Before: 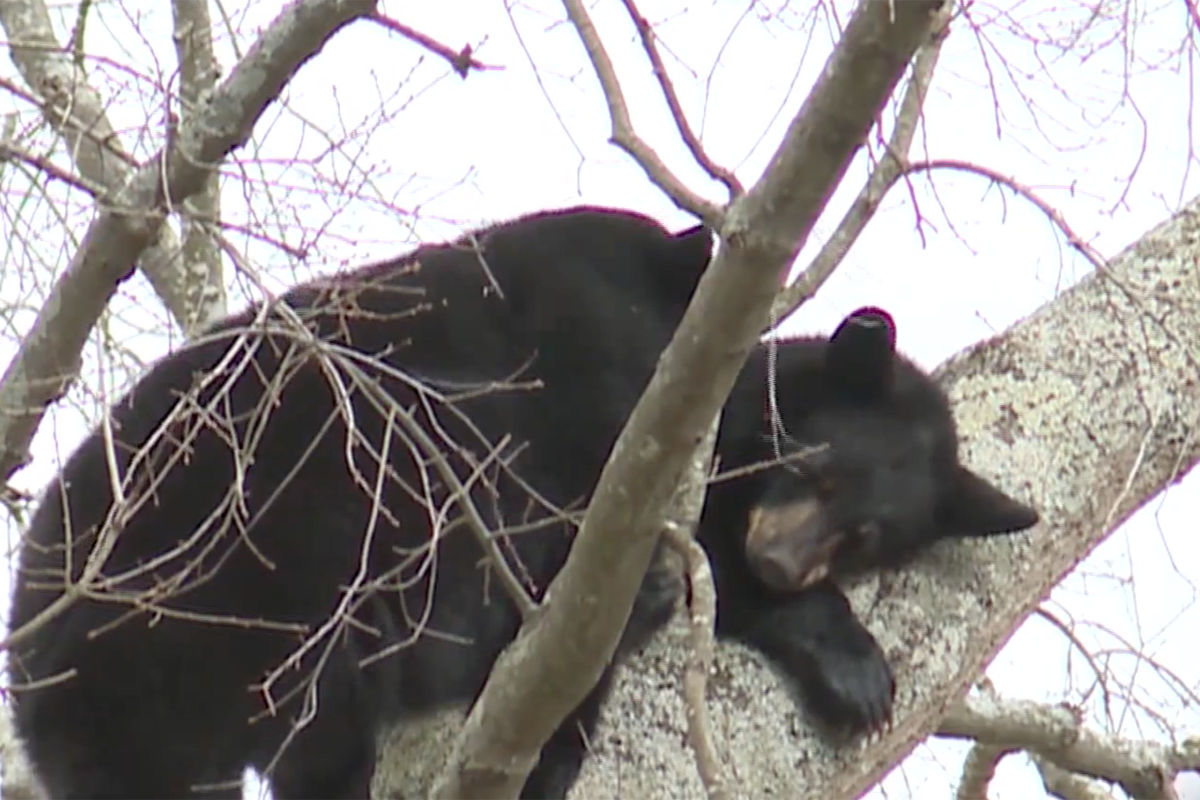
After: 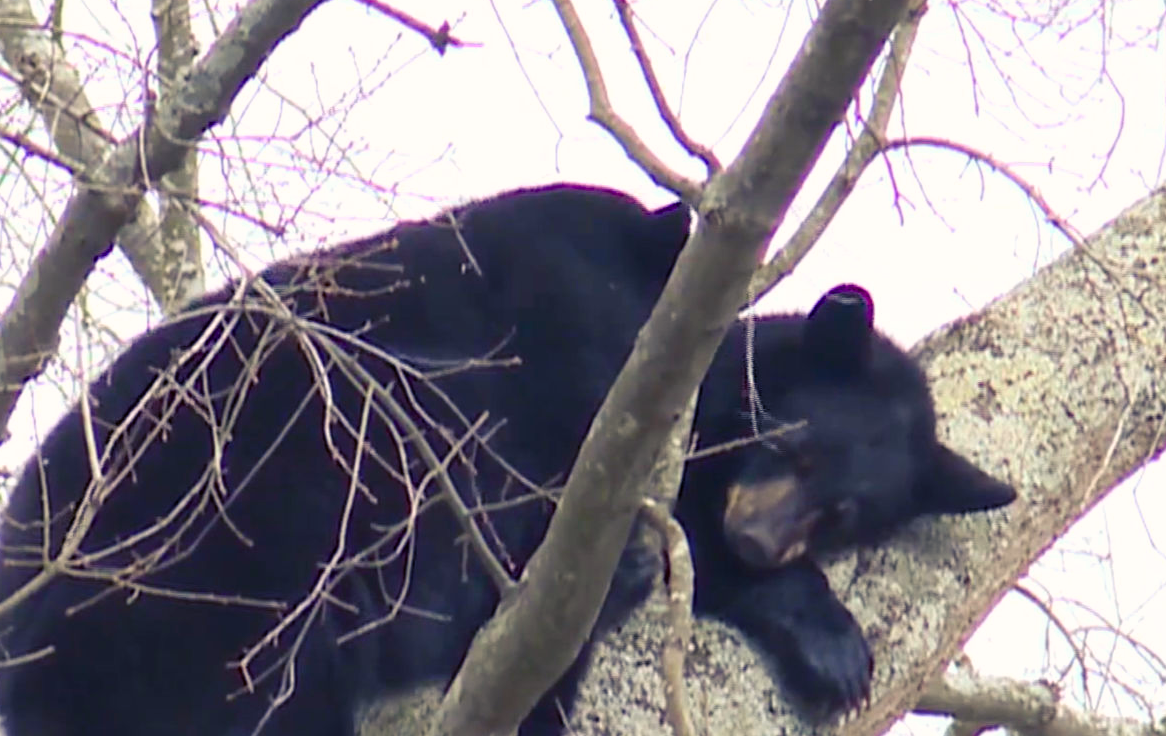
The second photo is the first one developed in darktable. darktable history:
crop: left 1.895%, top 2.909%, right 0.873%, bottom 4.979%
contrast brightness saturation: contrast 0.083, saturation 0.202
color balance rgb: shadows lift › luminance -29.135%, shadows lift › chroma 14.741%, shadows lift › hue 268.46°, highlights gain › chroma 1.047%, highlights gain › hue 60.16°, perceptual saturation grading › global saturation -0.042%, global vibrance 20%
